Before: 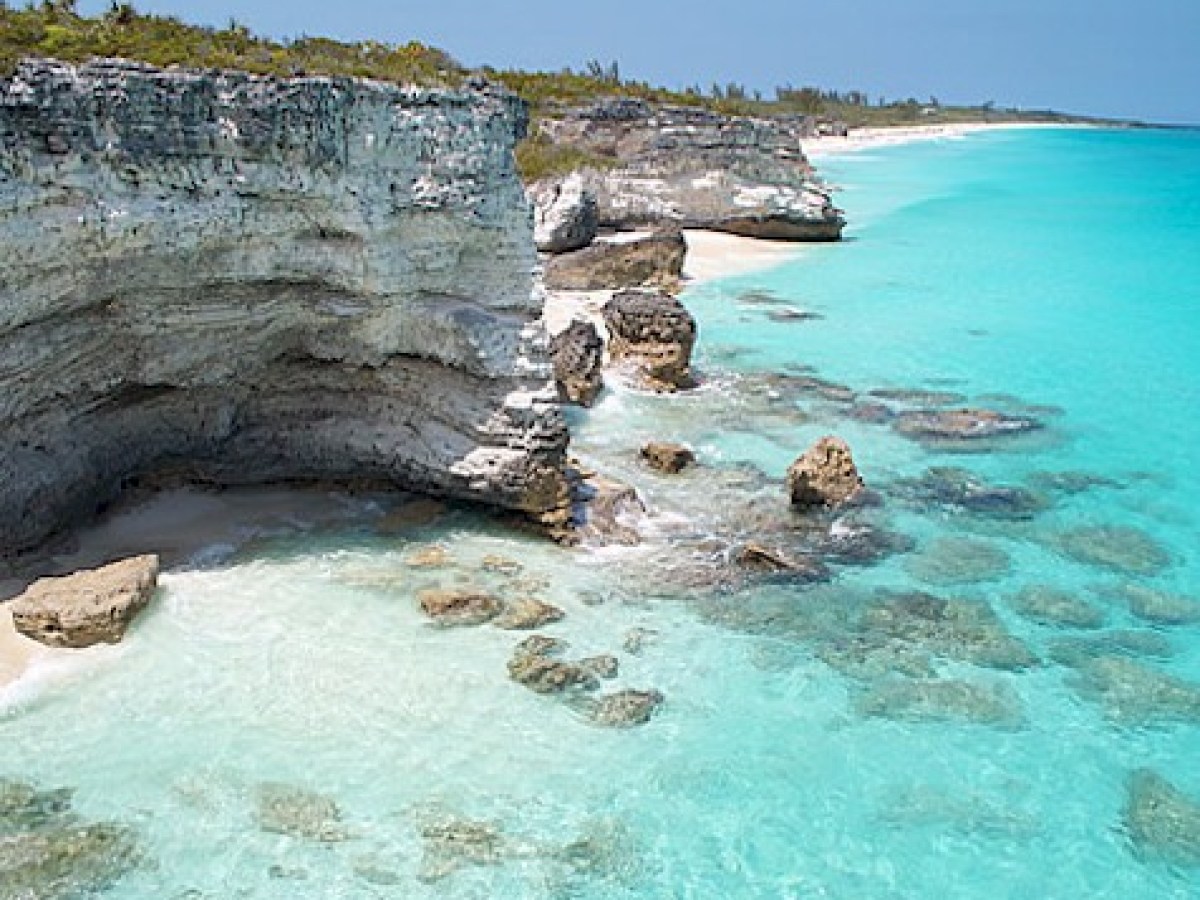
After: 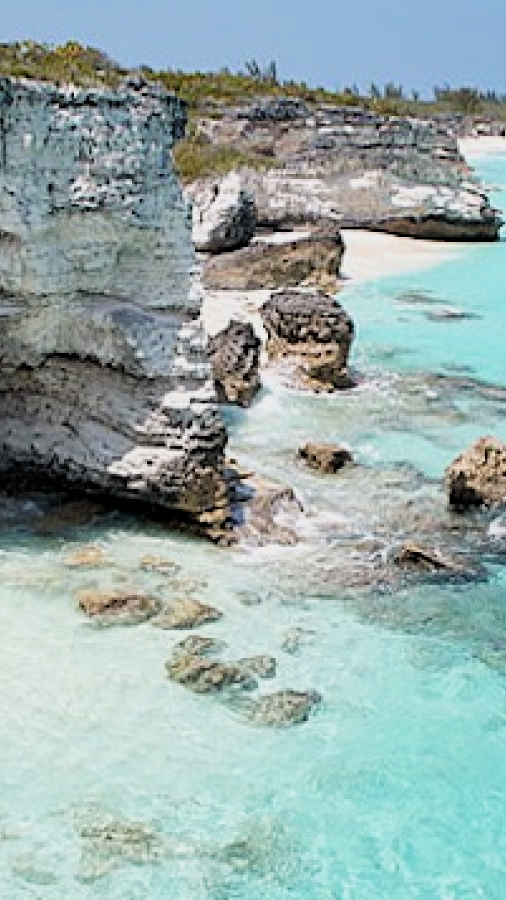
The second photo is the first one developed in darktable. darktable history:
filmic rgb: black relative exposure -5 EV, white relative exposure 3.2 EV, hardness 3.42, contrast 1.2, highlights saturation mix -30%
crop: left 28.583%, right 29.231%
